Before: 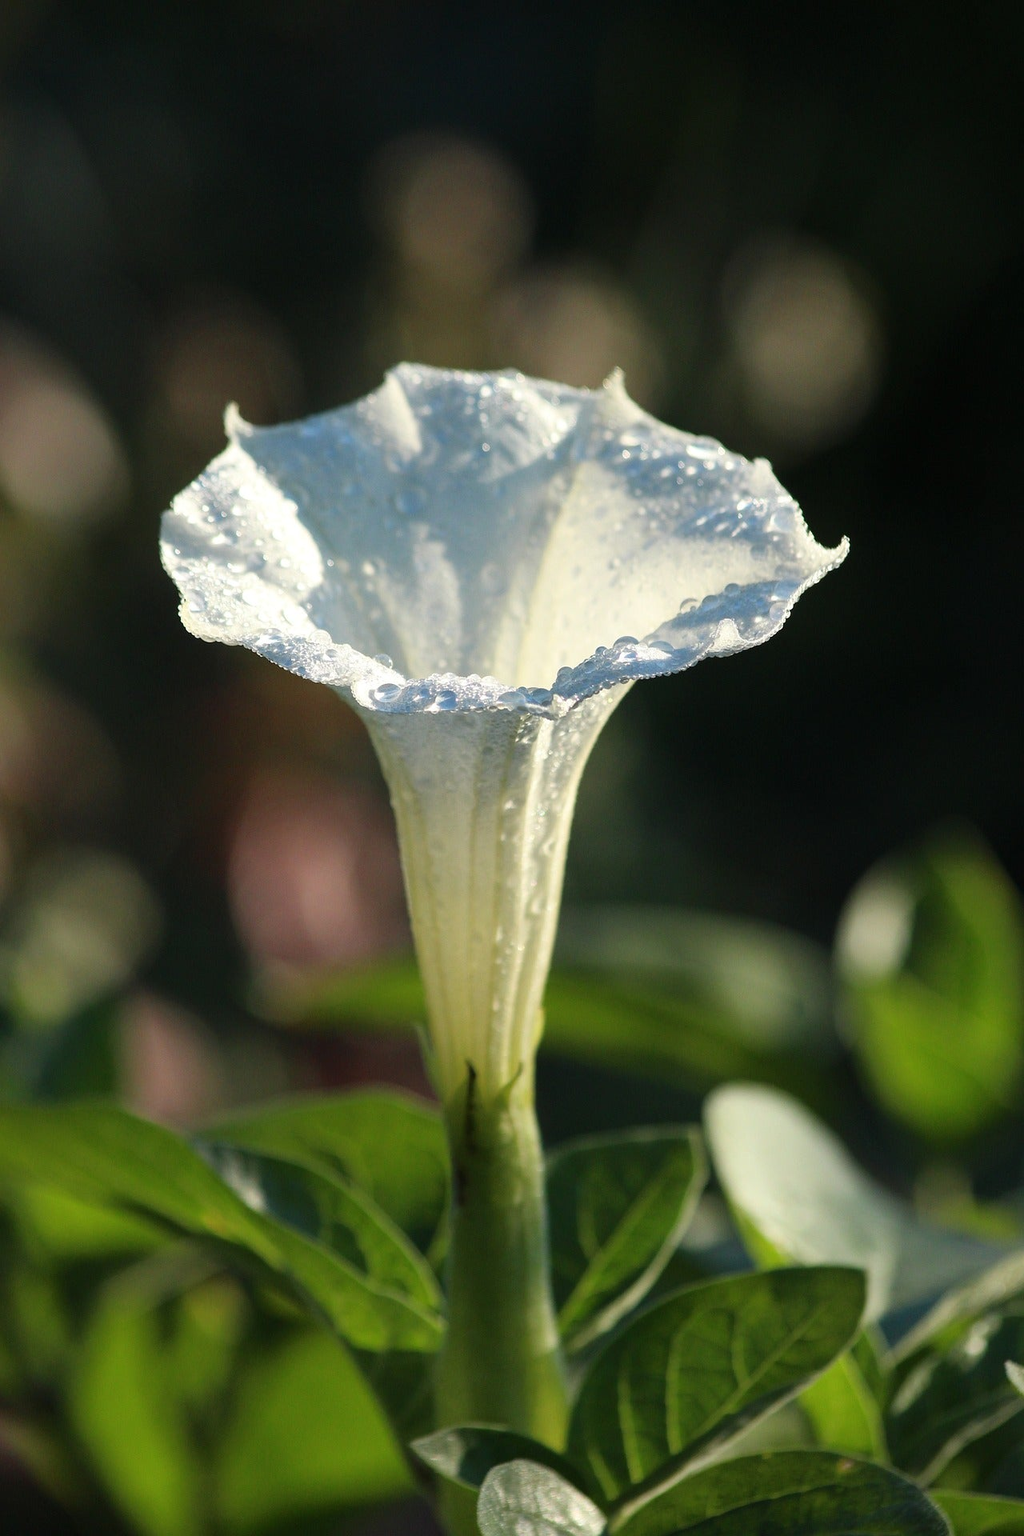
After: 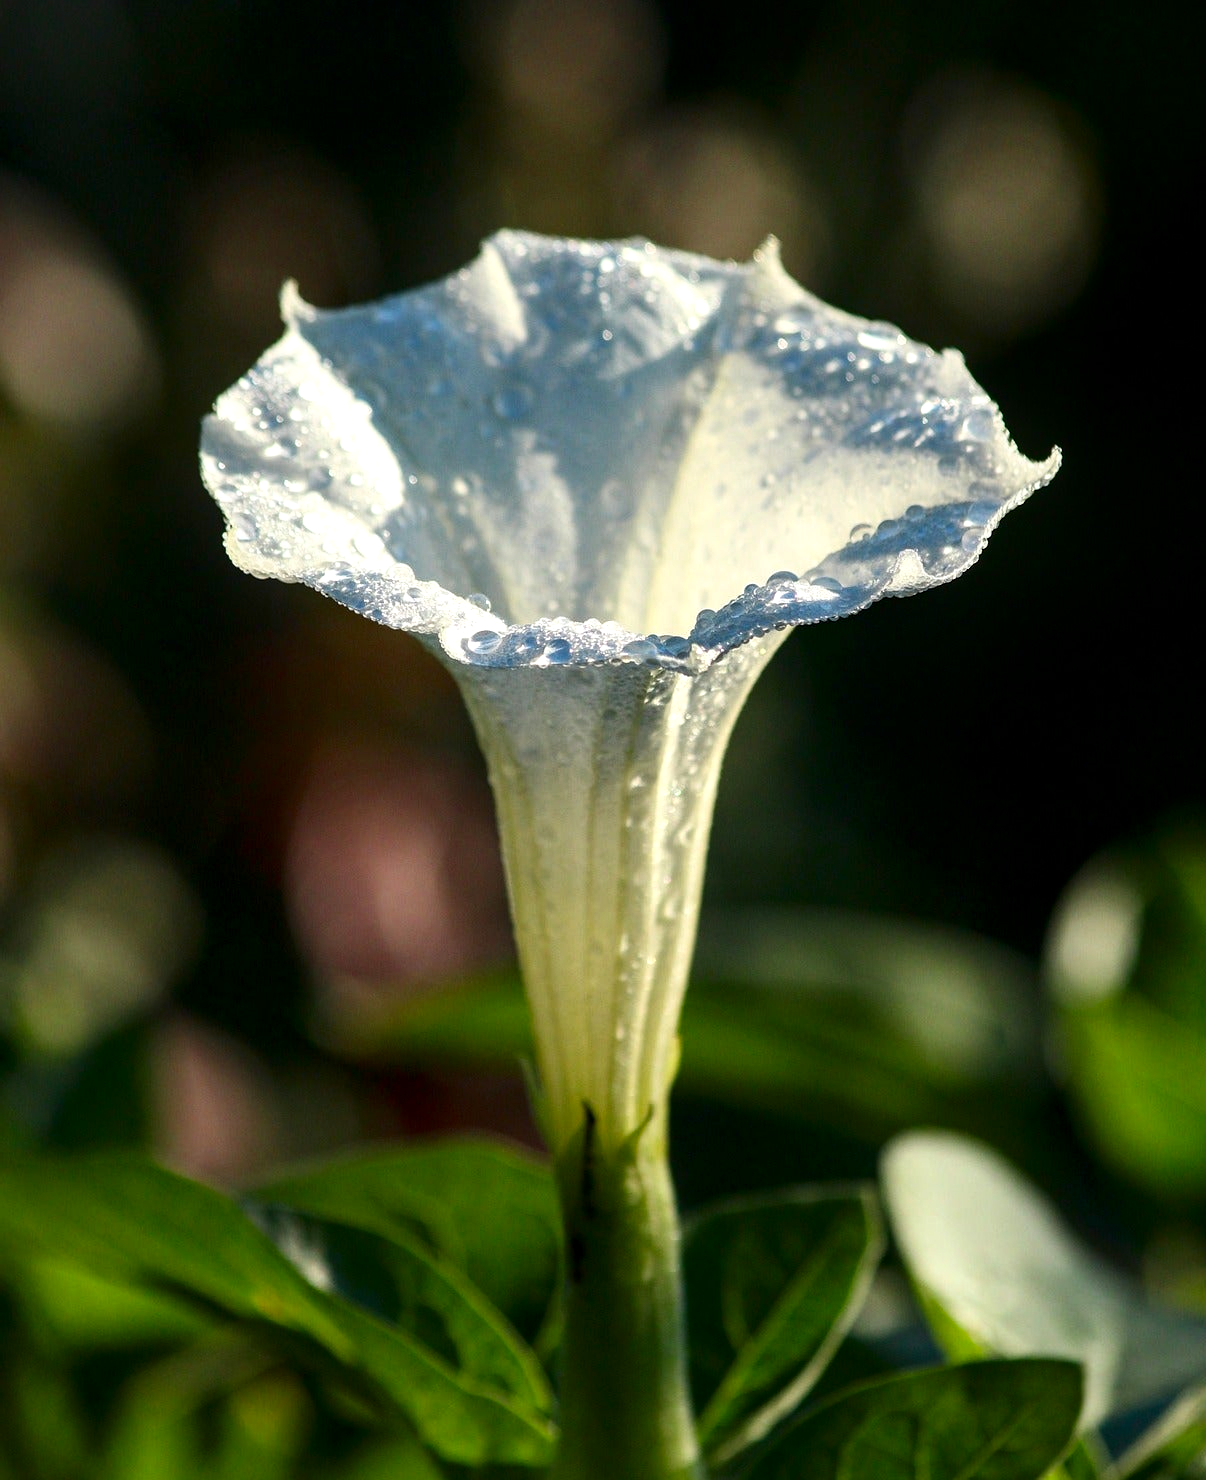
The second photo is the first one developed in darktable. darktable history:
contrast brightness saturation: contrast 0.12, brightness -0.12, saturation 0.2
local contrast: highlights 83%, shadows 81%
crop and rotate: angle 0.03°, top 11.643%, right 5.651%, bottom 11.189%
